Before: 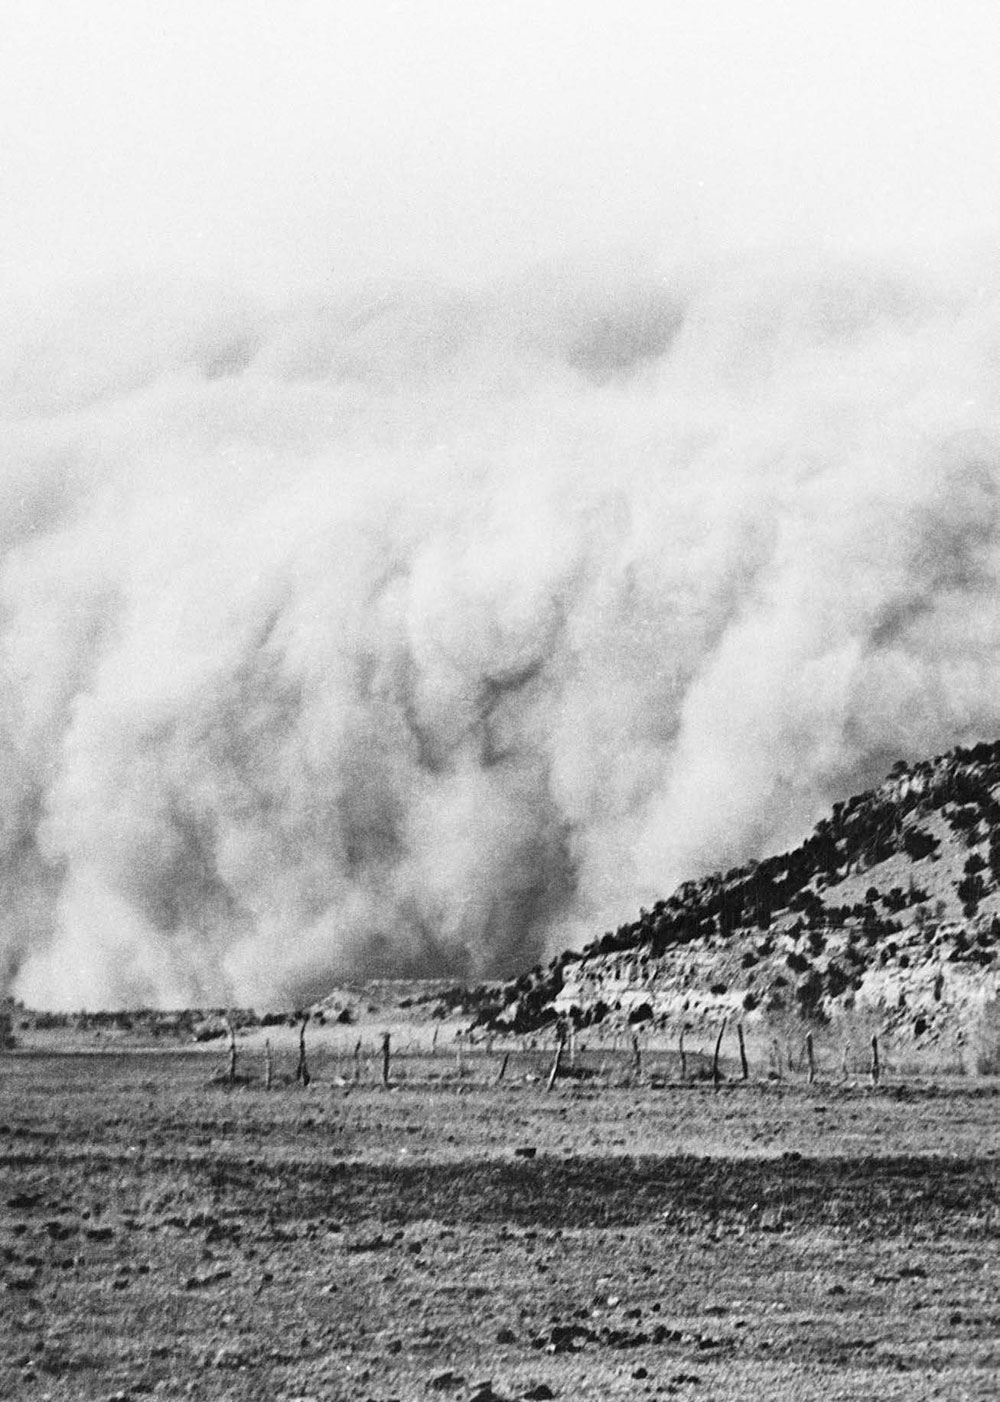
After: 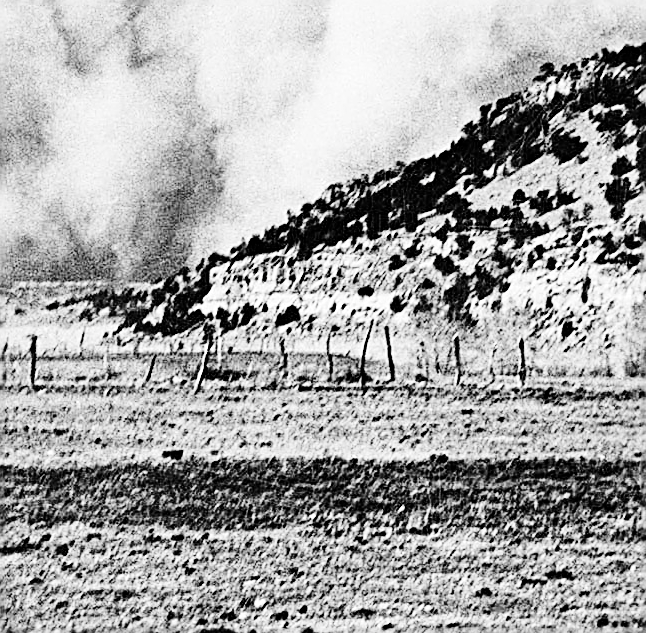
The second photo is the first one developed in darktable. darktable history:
sharpen: amount 0.993
tone curve: curves: ch0 [(0, 0) (0.004, 0) (0.133, 0.071) (0.325, 0.456) (0.832, 0.957) (1, 1)], preserve colors none
velvia: strength 26.46%
crop and rotate: left 35.358%, top 49.789%, bottom 4.999%
haze removal: compatibility mode true, adaptive false
color zones: curves: ch0 [(0, 0.466) (0.128, 0.466) (0.25, 0.5) (0.375, 0.456) (0.5, 0.5) (0.625, 0.5) (0.737, 0.652) (0.875, 0.5)]; ch1 [(0, 0.603) (0.125, 0.618) (0.261, 0.348) (0.372, 0.353) (0.497, 0.363) (0.611, 0.45) (0.731, 0.427) (0.875, 0.518) (0.998, 0.652)]; ch2 [(0, 0.559) (0.125, 0.451) (0.253, 0.564) (0.37, 0.578) (0.5, 0.466) (0.625, 0.471) (0.731, 0.471) (0.88, 0.485)]
